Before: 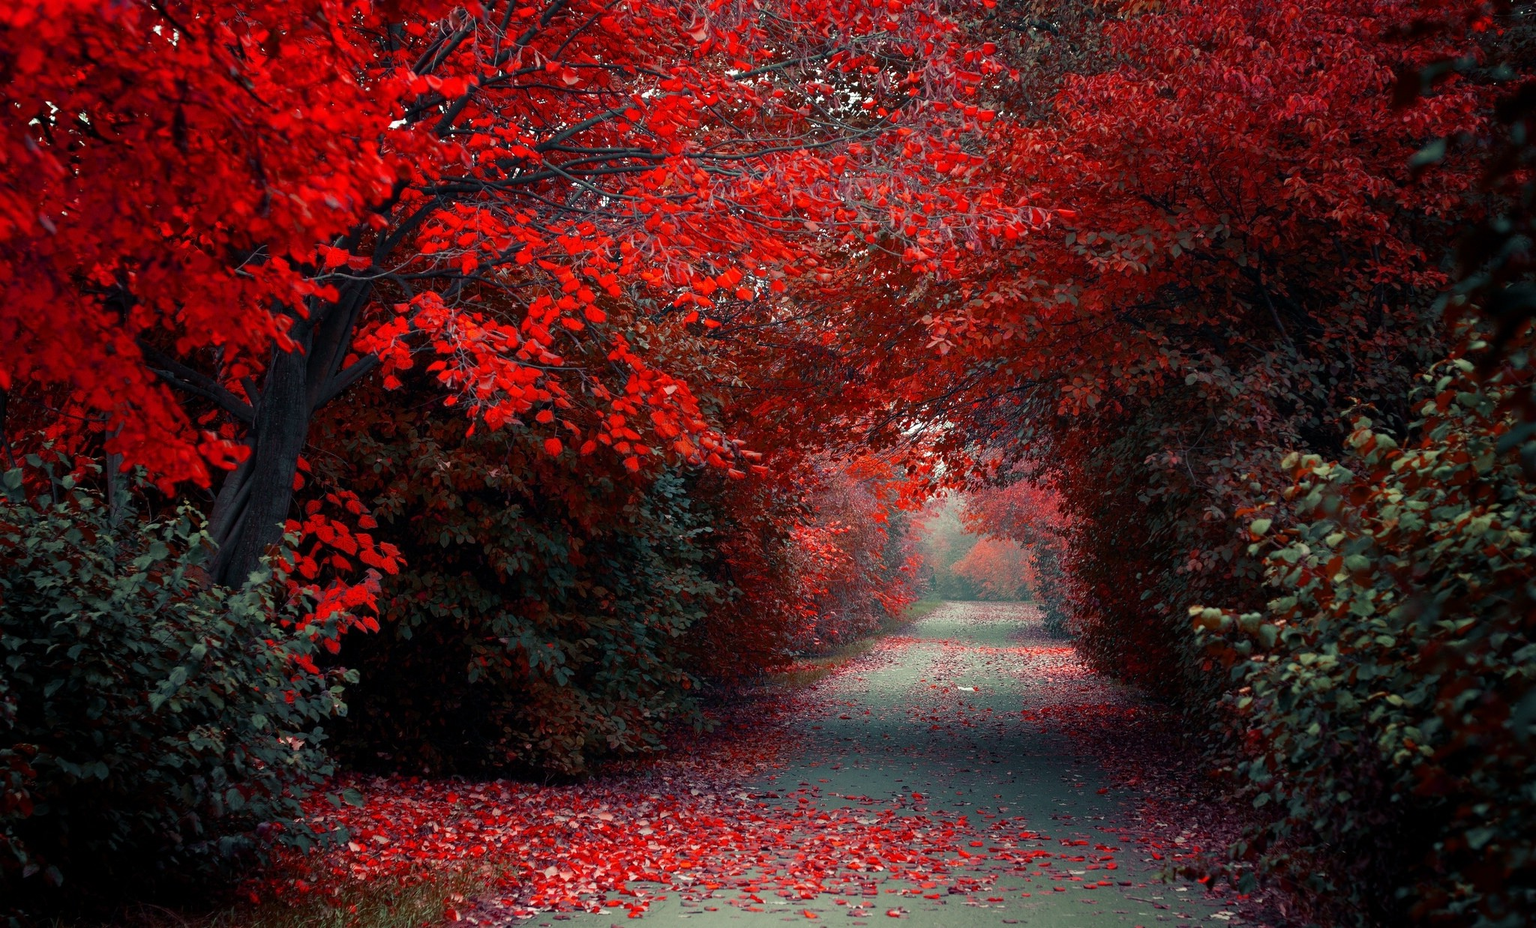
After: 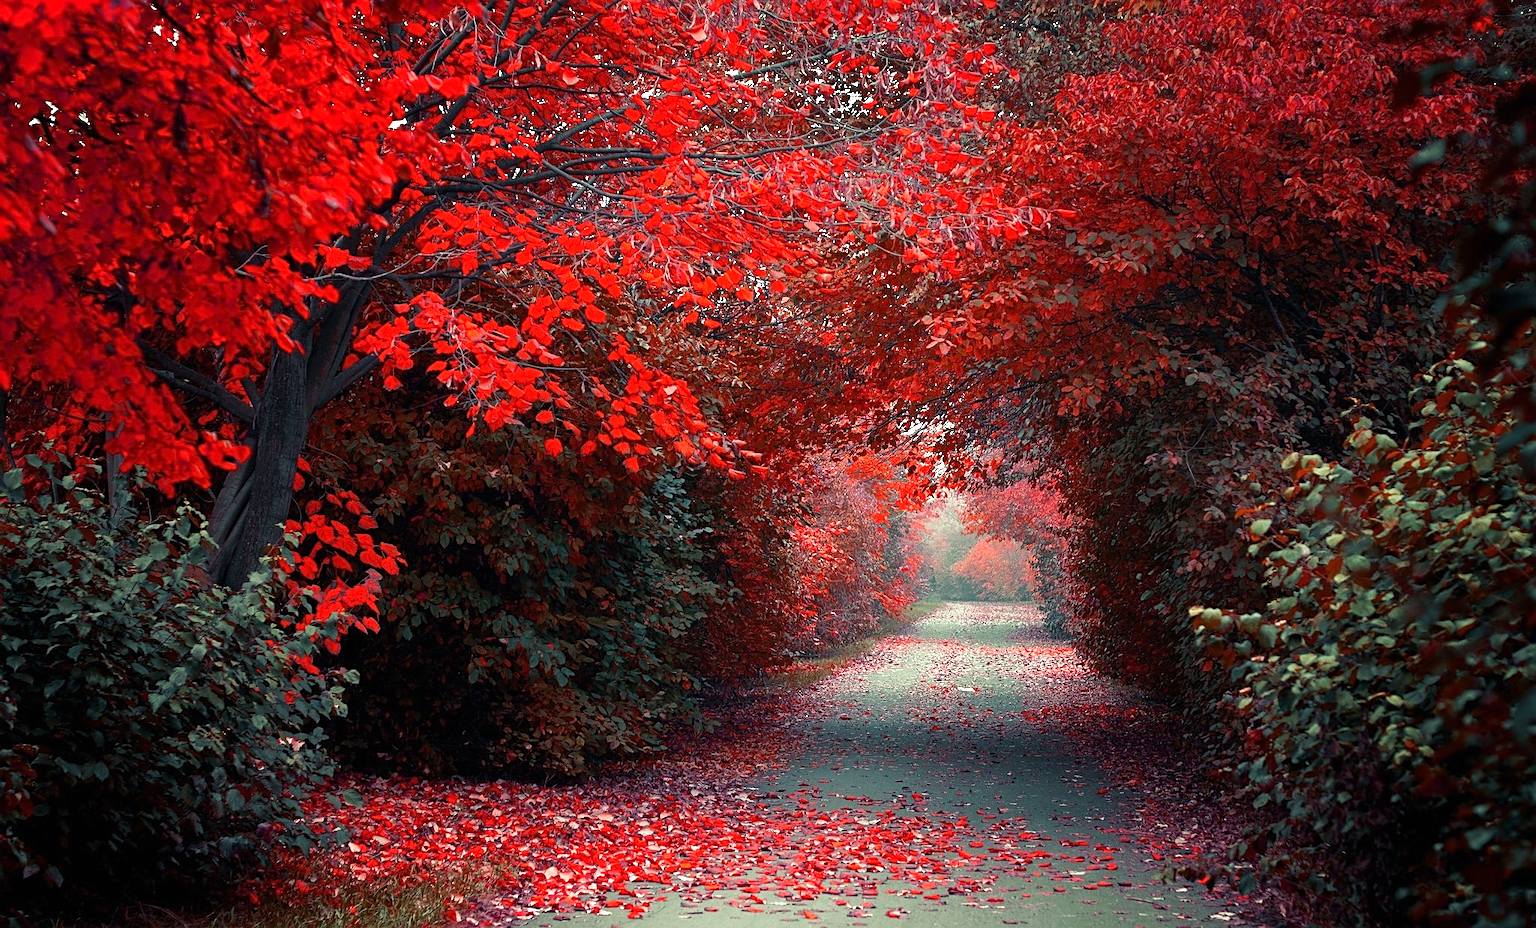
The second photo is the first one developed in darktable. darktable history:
sharpen: on, module defaults
exposure: black level correction 0, exposure 0.692 EV, compensate highlight preservation false
